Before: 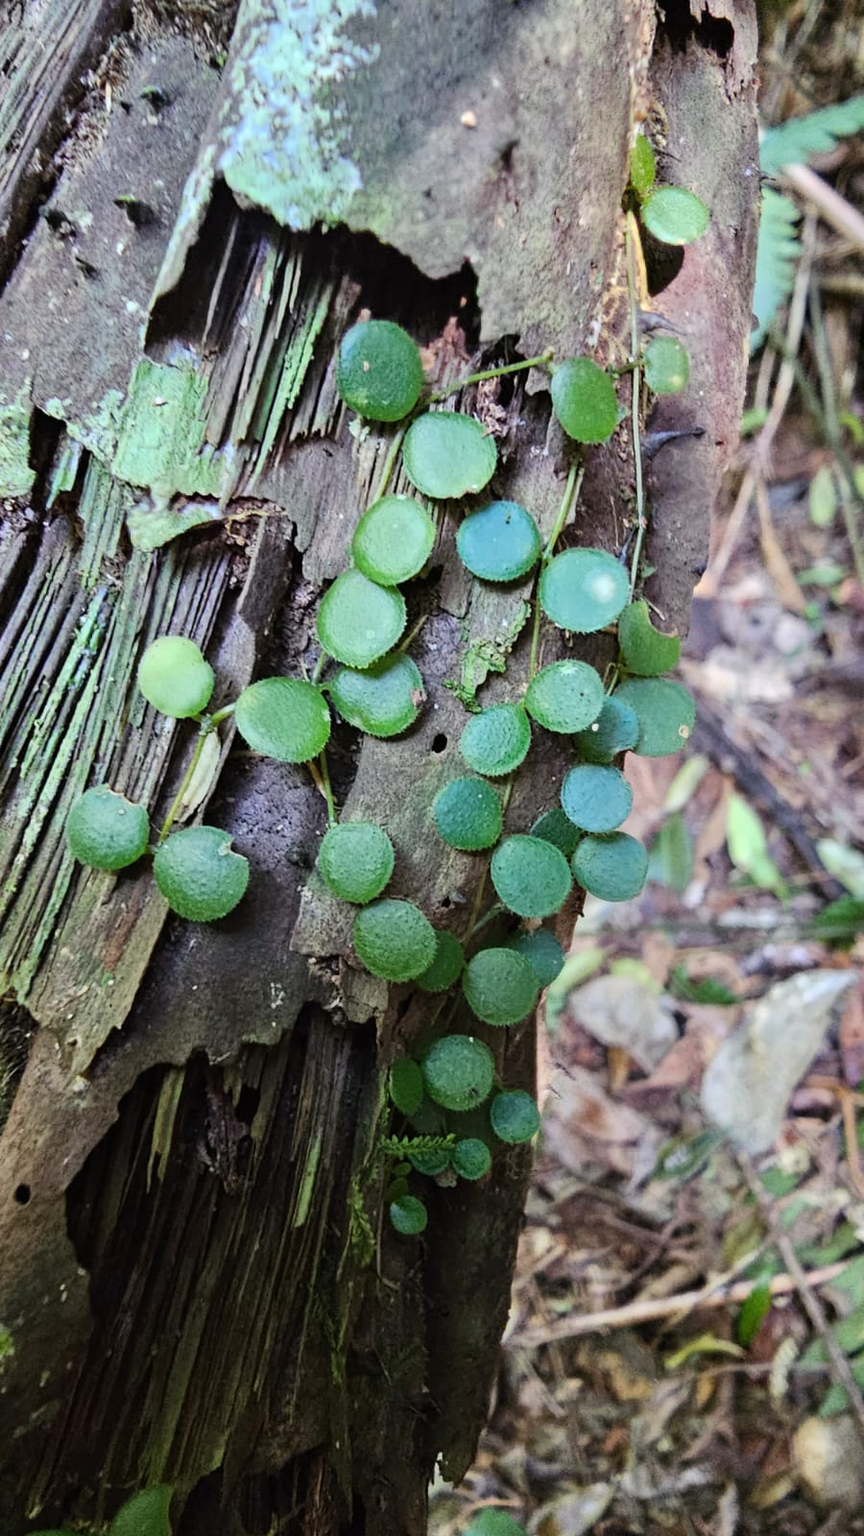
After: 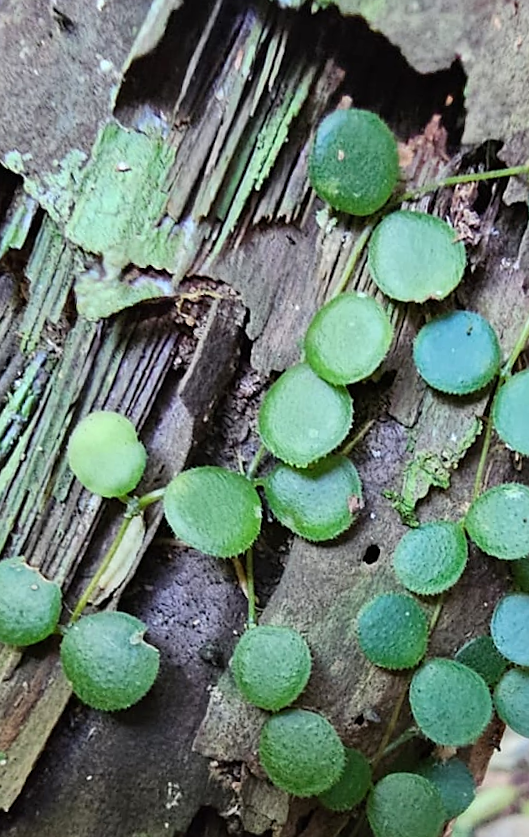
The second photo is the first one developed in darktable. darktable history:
sharpen: radius 1.515, amount 0.376, threshold 1.149
crop and rotate: angle -6.6°, left 1.977%, top 6.705%, right 27.568%, bottom 30.592%
